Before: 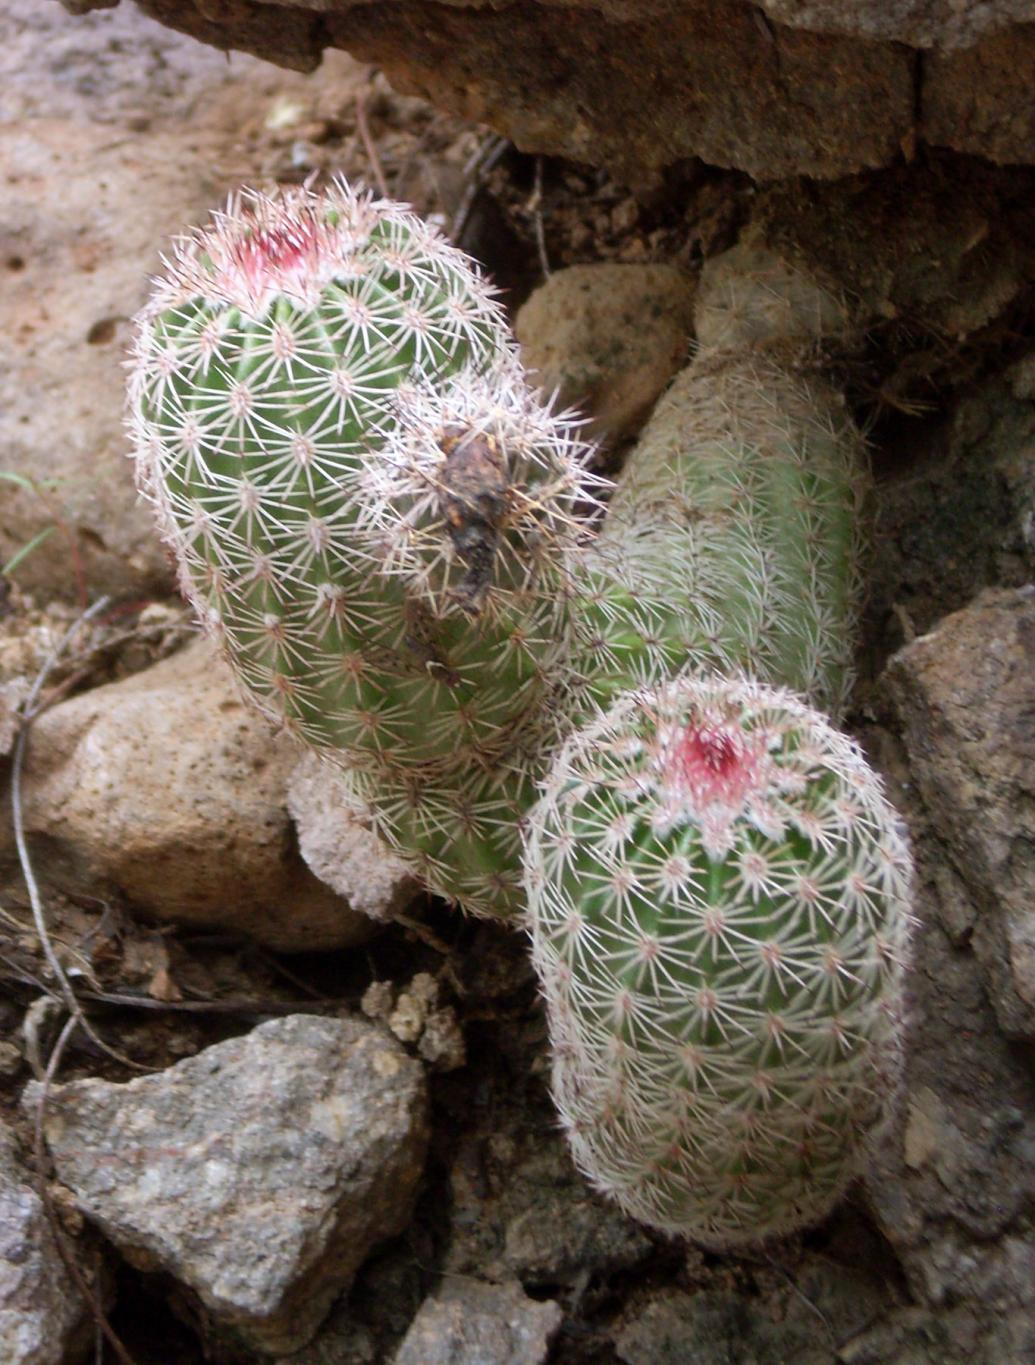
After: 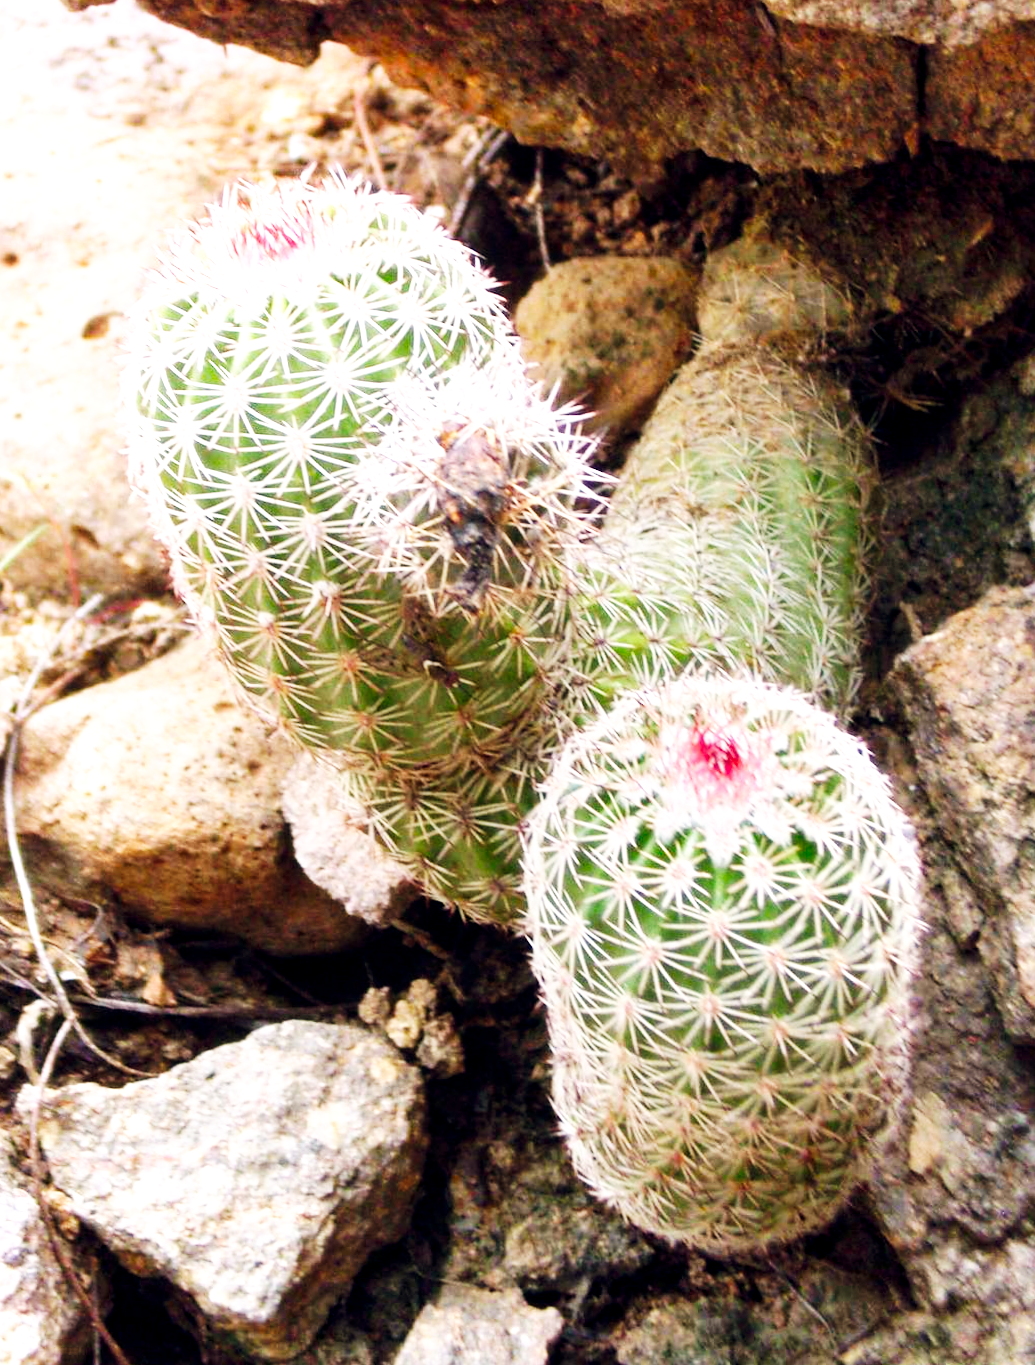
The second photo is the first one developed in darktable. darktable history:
base curve: curves: ch0 [(0, 0) (0.007, 0.004) (0.027, 0.03) (0.046, 0.07) (0.207, 0.54) (0.442, 0.872) (0.673, 0.972) (1, 1)], preserve colors none
local contrast: highlights 100%, shadows 100%, detail 120%, midtone range 0.2
color balance rgb: shadows lift › hue 87.51°, highlights gain › chroma 1.62%, highlights gain › hue 55.1°, global offset › chroma 0.06%, global offset › hue 253.66°, linear chroma grading › global chroma 0.5%, perceptual saturation grading › global saturation 16.38%
lens correction "lens_correction_200mm": scale 1.02, crop 1, focal 200, aperture 2.8, distance 8.43, camera "Canon EOS 5D Mark III", lens "Canon EF 70-200mm f/2.8L IS II USM"
